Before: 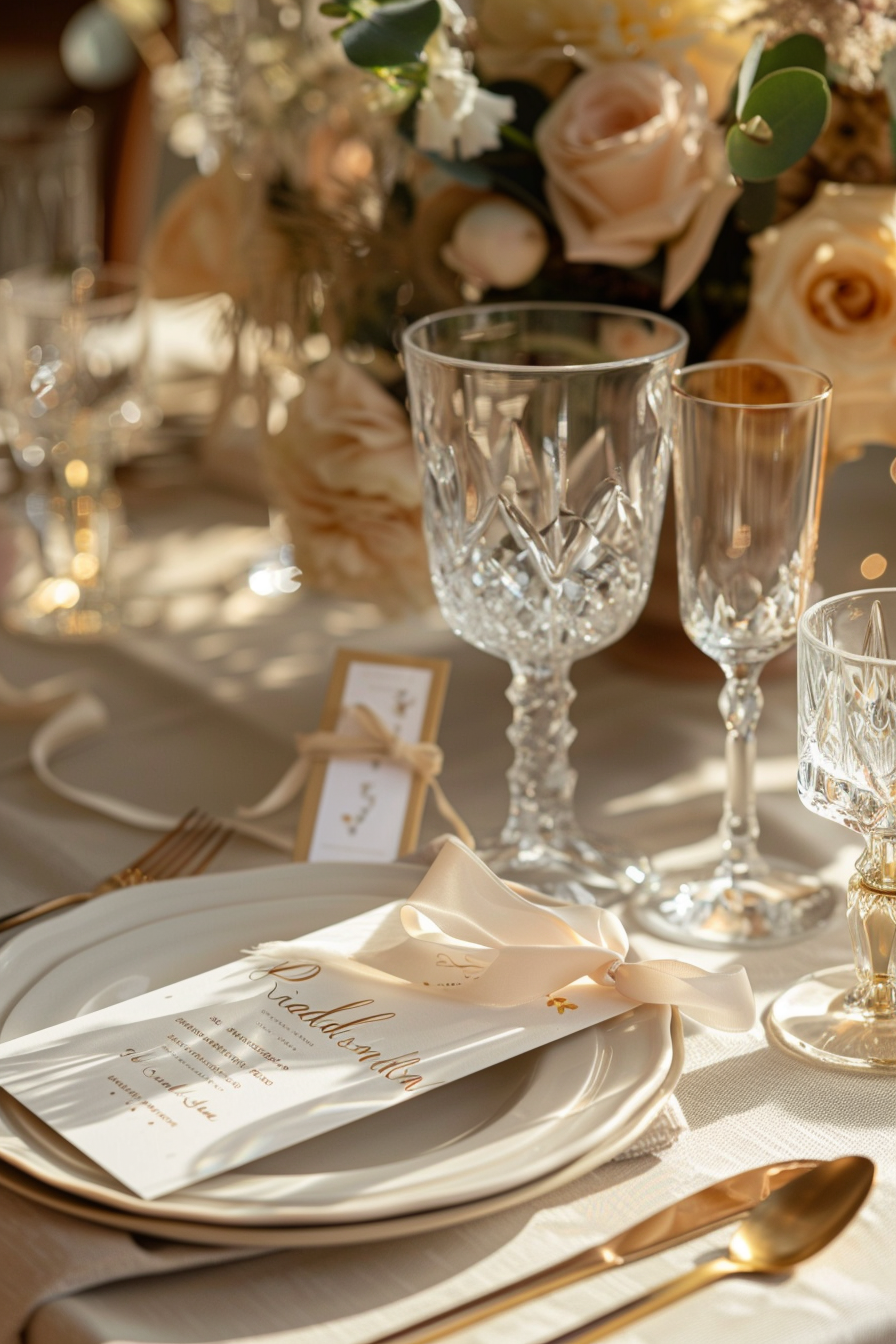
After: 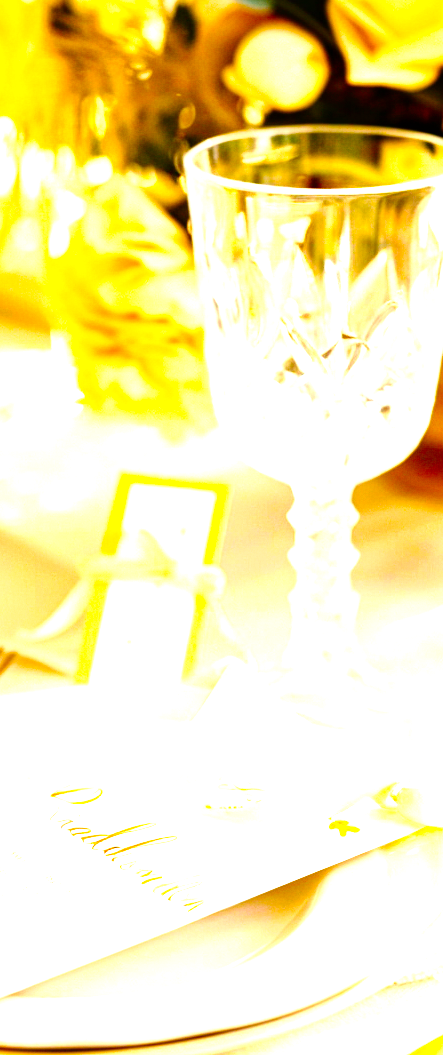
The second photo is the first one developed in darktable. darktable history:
crop and rotate: angle 0.02°, left 24.353%, top 13.219%, right 26.156%, bottom 8.224%
exposure: black level correction 0, exposure 0.7 EV, compensate exposure bias true, compensate highlight preservation false
color balance rgb: perceptual saturation grading › global saturation 25%, perceptual brilliance grading › global brilliance 35%, perceptual brilliance grading › highlights 50%, perceptual brilliance grading › mid-tones 60%, perceptual brilliance grading › shadows 35%, global vibrance 20%
tone curve: curves: ch0 [(0, 0) (0.003, 0) (0.011, 0.001) (0.025, 0.003) (0.044, 0.005) (0.069, 0.012) (0.1, 0.023) (0.136, 0.039) (0.177, 0.088) (0.224, 0.15) (0.277, 0.24) (0.335, 0.337) (0.399, 0.437) (0.468, 0.535) (0.543, 0.629) (0.623, 0.71) (0.709, 0.782) (0.801, 0.856) (0.898, 0.94) (1, 1)], preserve colors none
contrast brightness saturation: contrast 0.08, saturation 0.2
